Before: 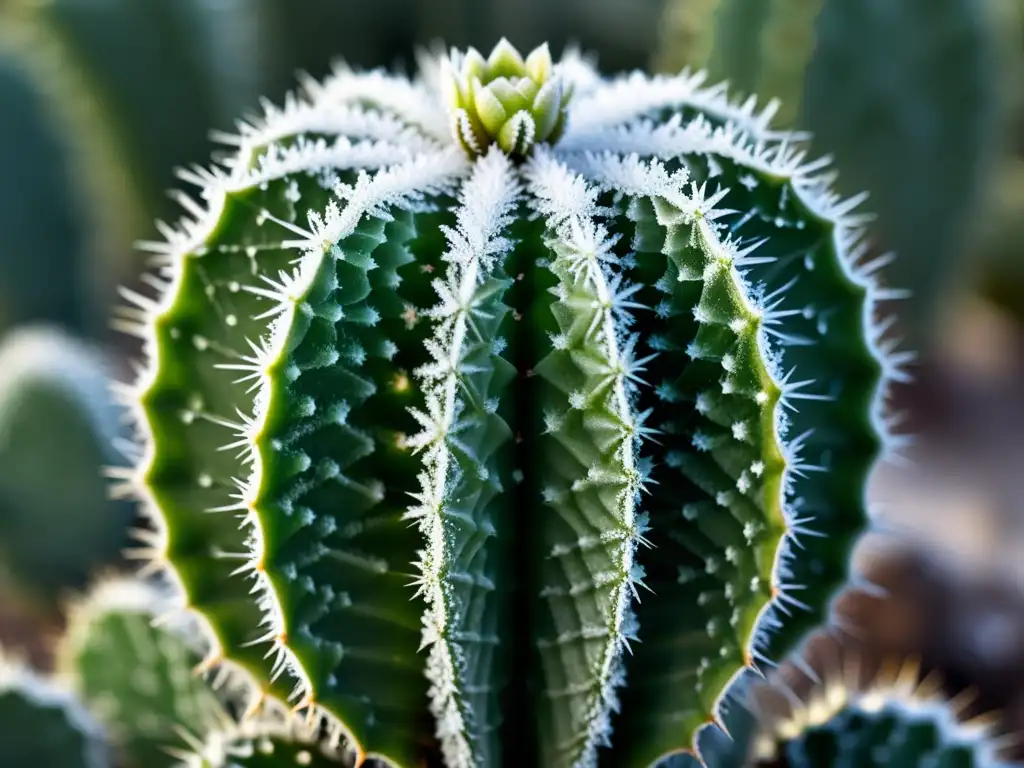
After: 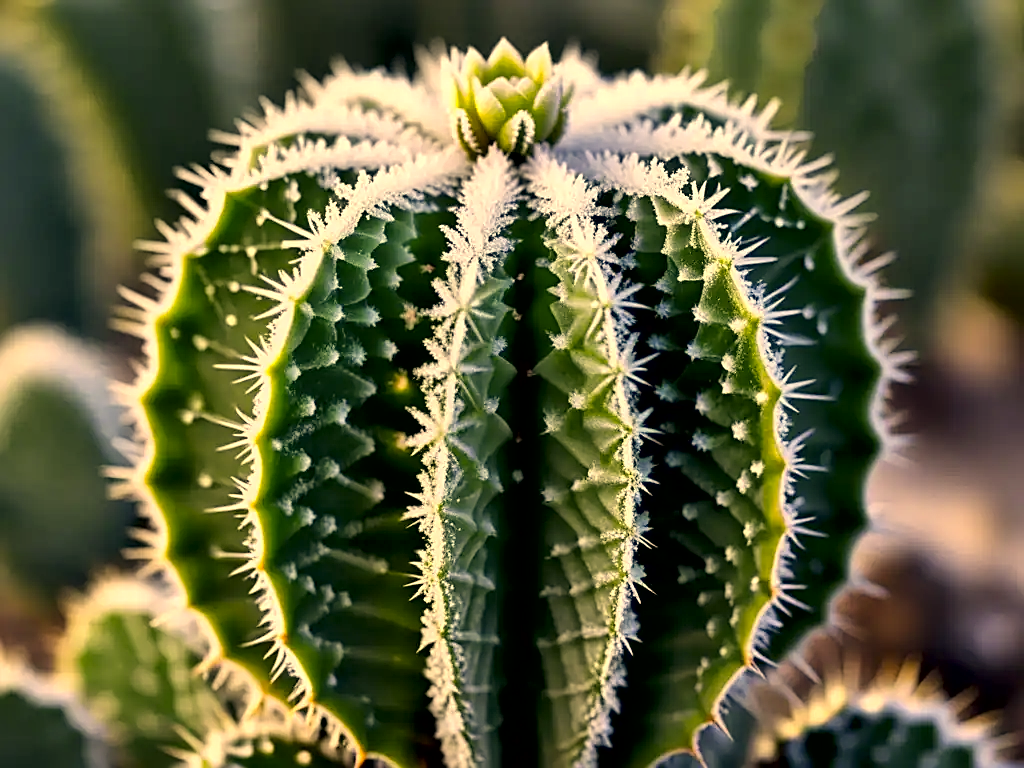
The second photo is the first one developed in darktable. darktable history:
sharpen: amount 0.498
local contrast: mode bilateral grid, contrast 20, coarseness 51, detail 171%, midtone range 0.2
color correction: highlights a* 14.92, highlights b* 32.01
